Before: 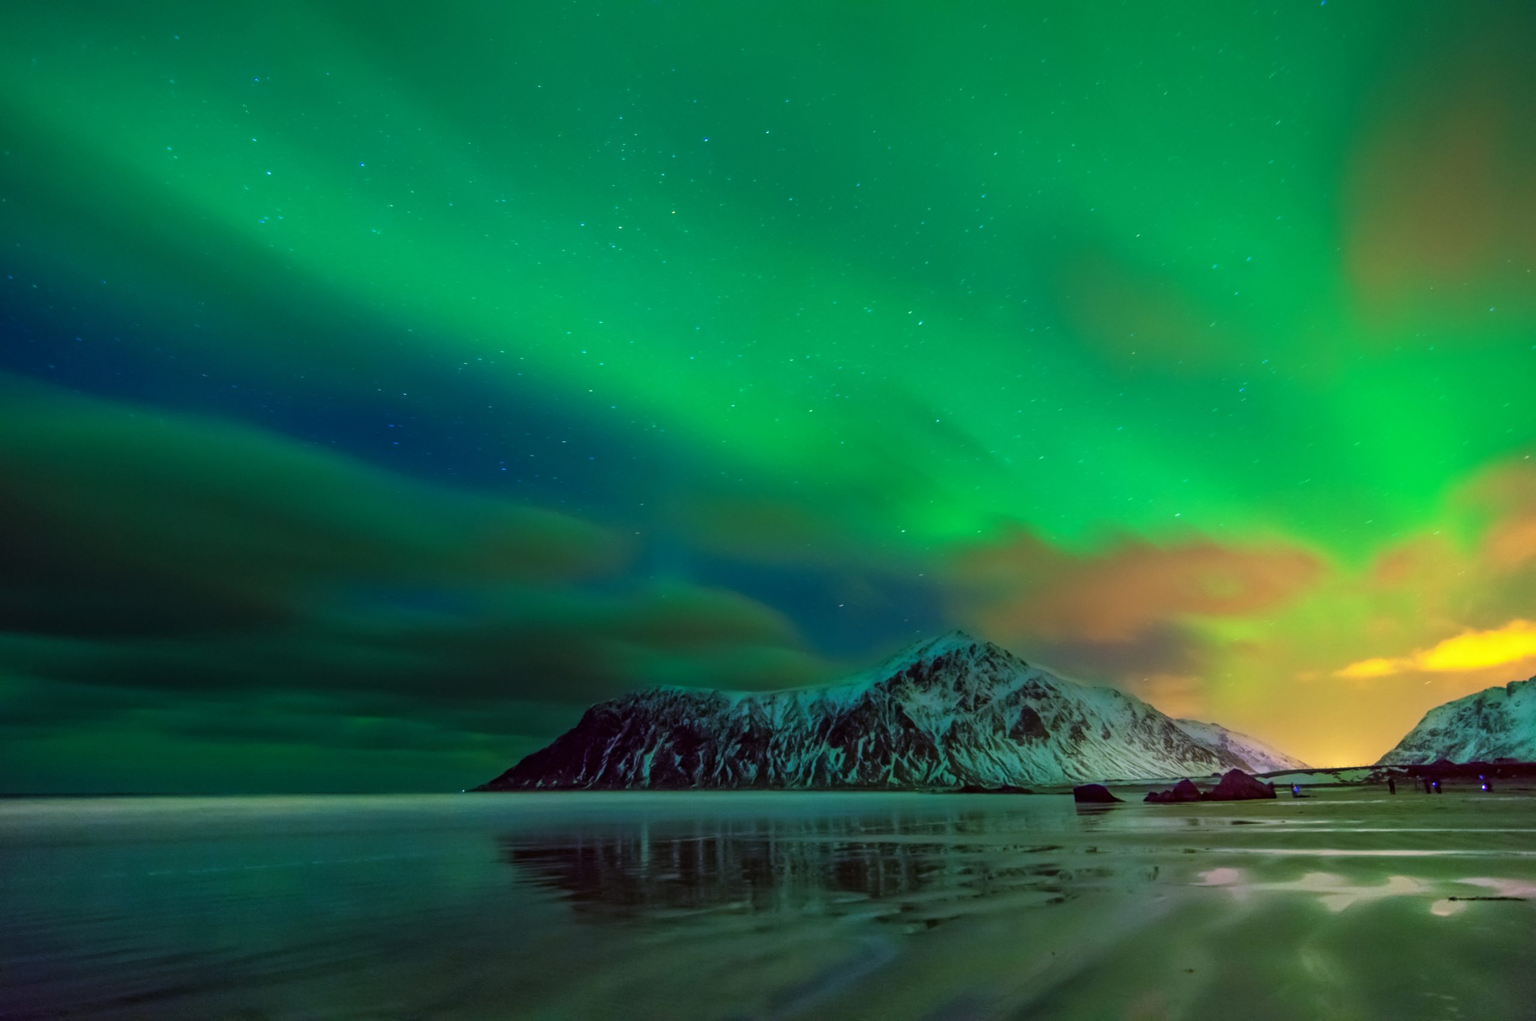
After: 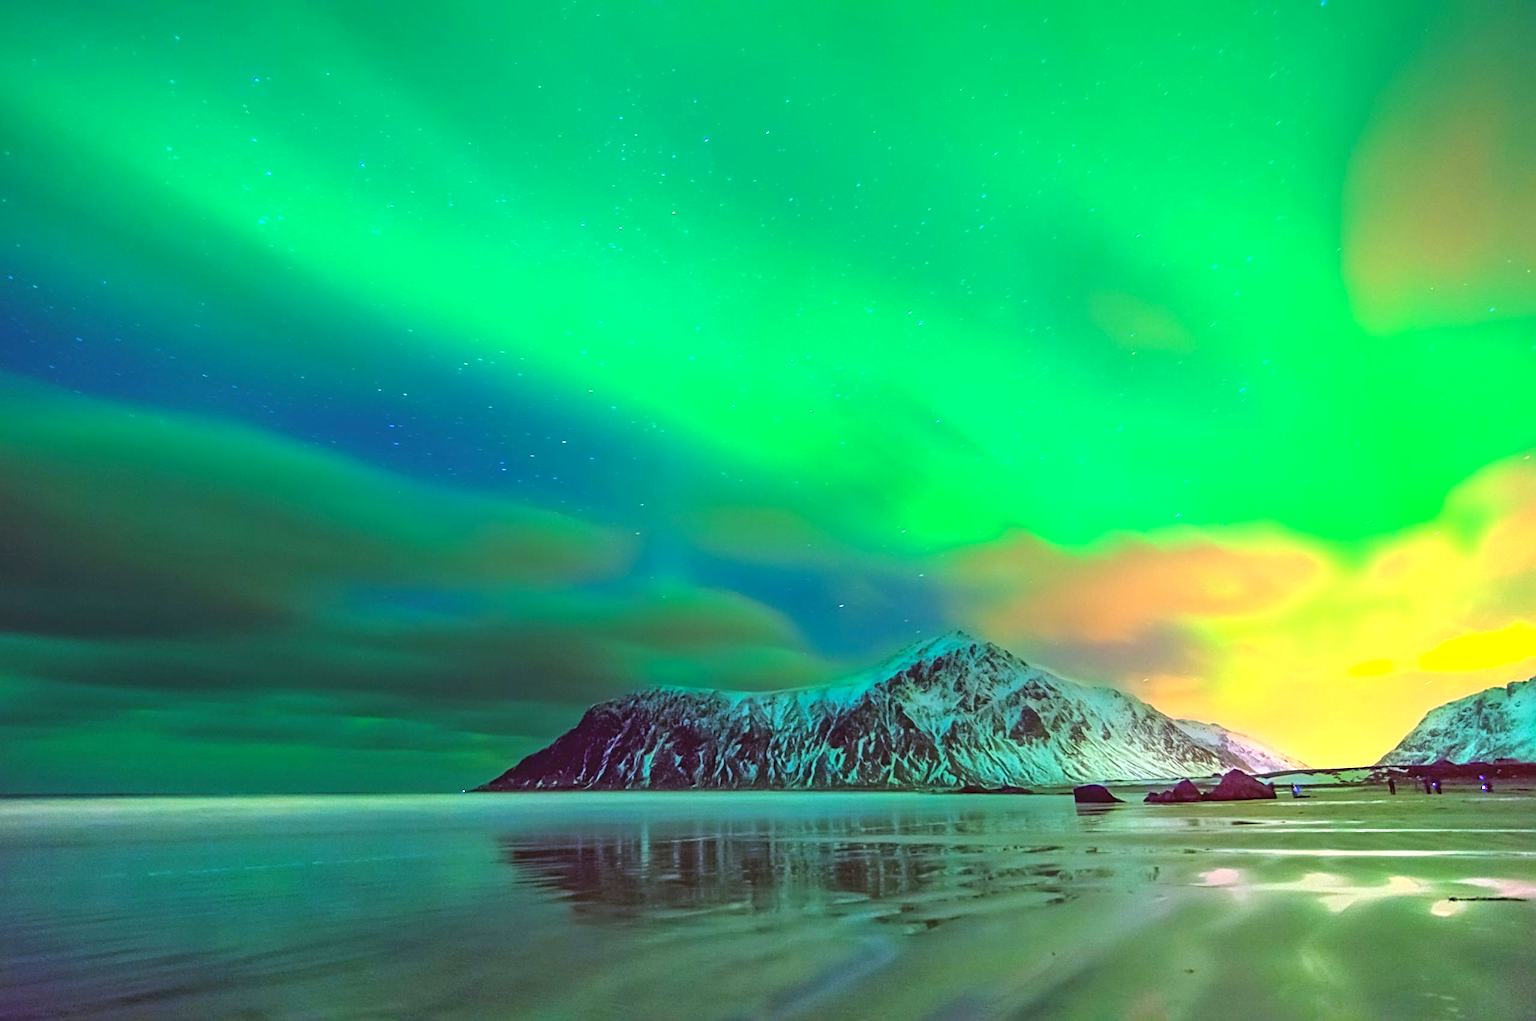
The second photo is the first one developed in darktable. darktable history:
exposure: black level correction 0, exposure 1.45 EV, compensate exposure bias true, compensate highlight preservation false
contrast brightness saturation: contrast -0.1, brightness 0.05, saturation 0.08
white balance: red 1, blue 1
sharpen: radius 2.531, amount 0.628
